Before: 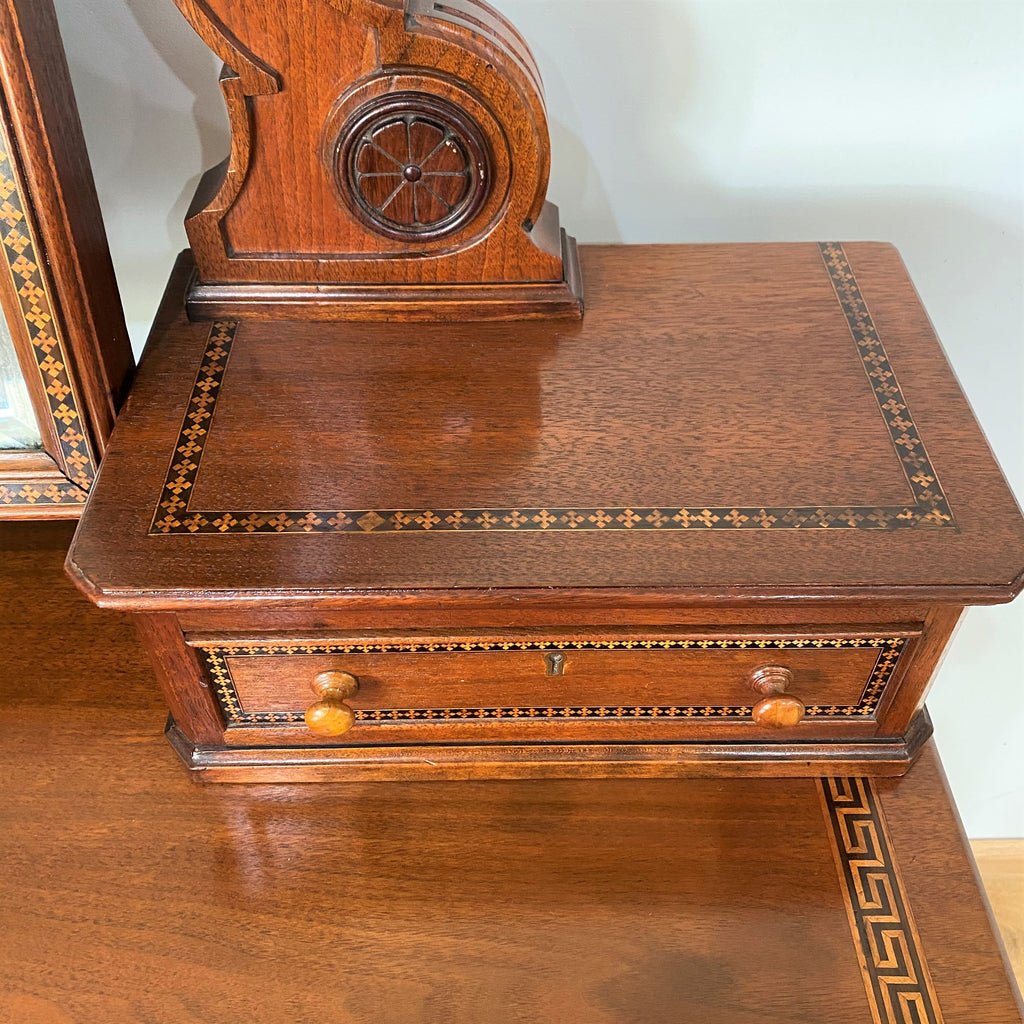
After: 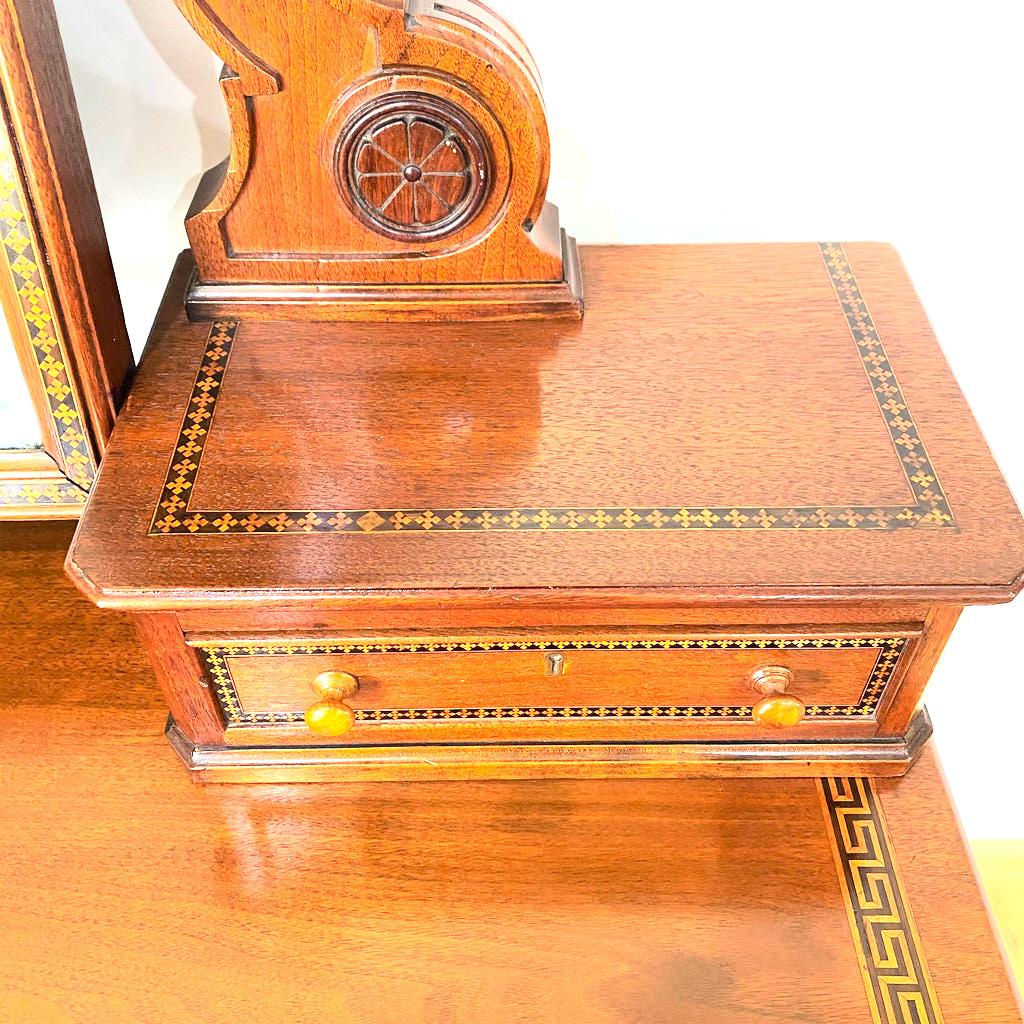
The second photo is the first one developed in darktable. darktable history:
contrast brightness saturation: contrast 0.2, brightness 0.16, saturation 0.22
exposure: exposure 1.137 EV, compensate highlight preservation false
